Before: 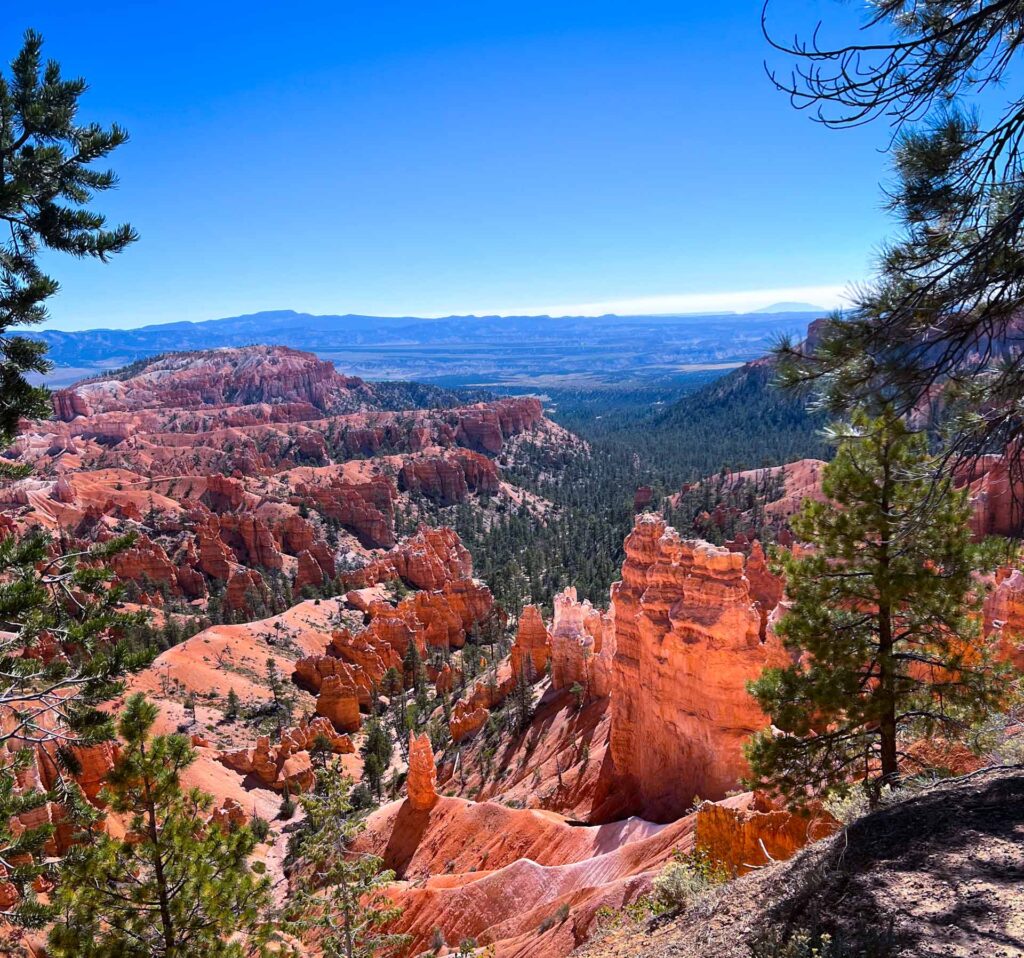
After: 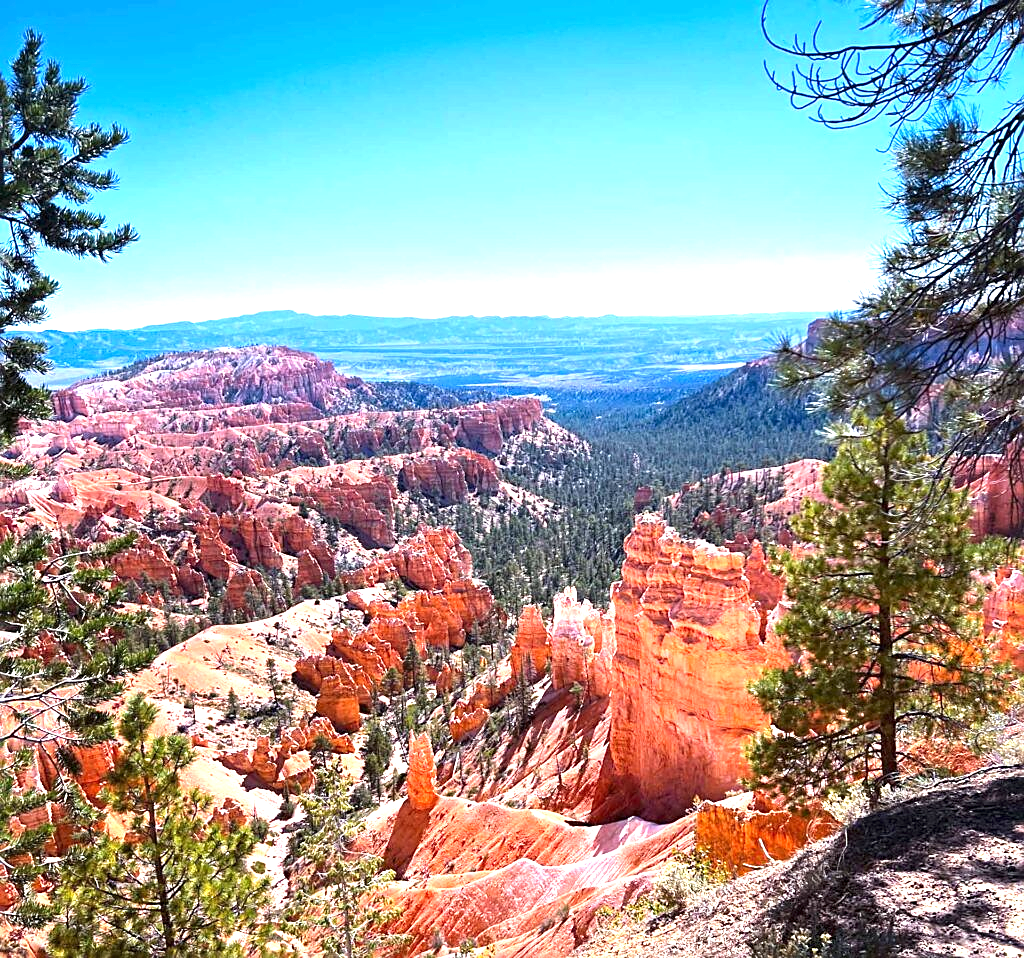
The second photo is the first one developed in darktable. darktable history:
sharpen: on, module defaults
exposure: black level correction 0, exposure 1.379 EV, compensate exposure bias true, compensate highlight preservation false
